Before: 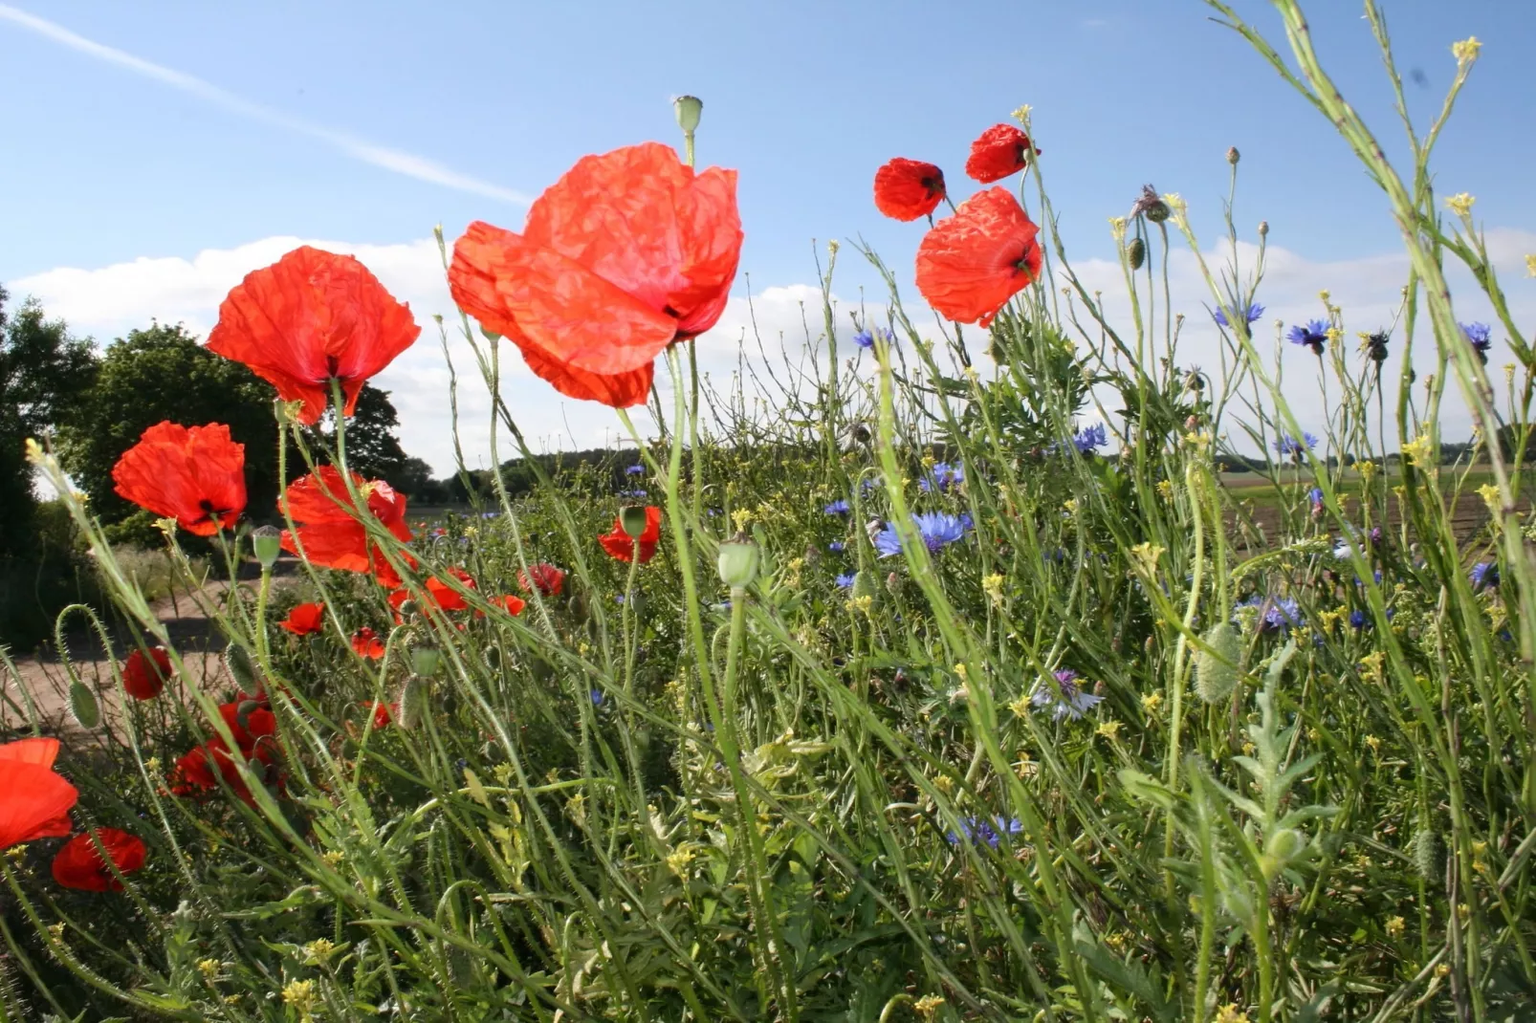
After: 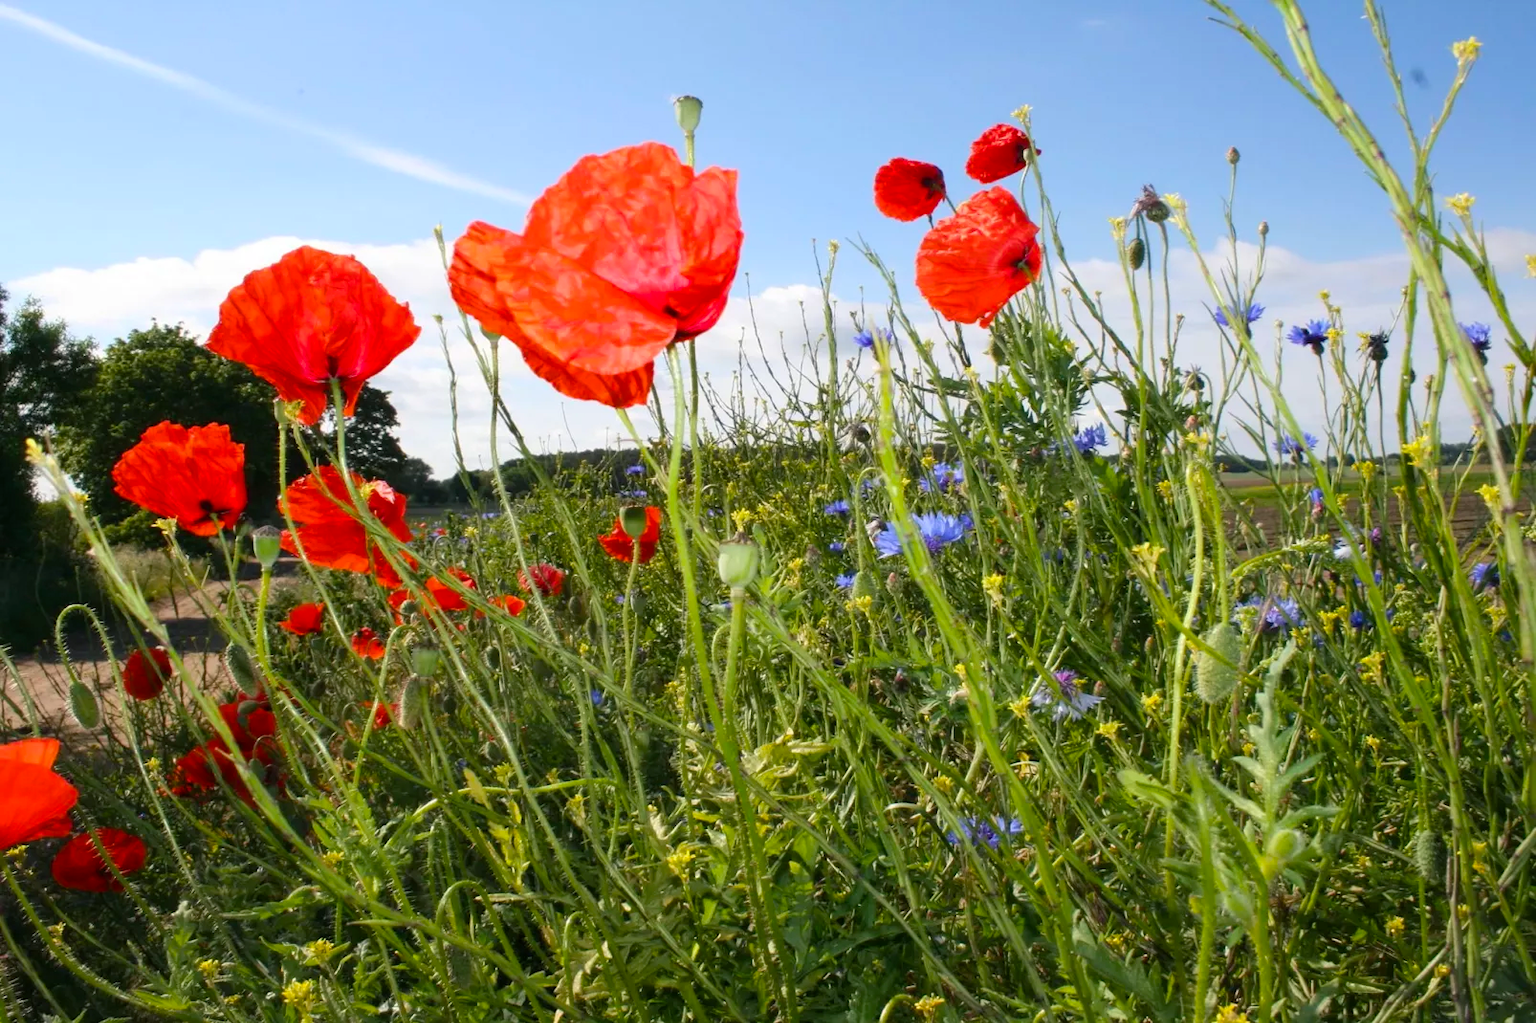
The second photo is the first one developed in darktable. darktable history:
color balance rgb: shadows lift › chroma 2.062%, shadows lift › hue 247.99°, perceptual saturation grading › global saturation 30.92%
